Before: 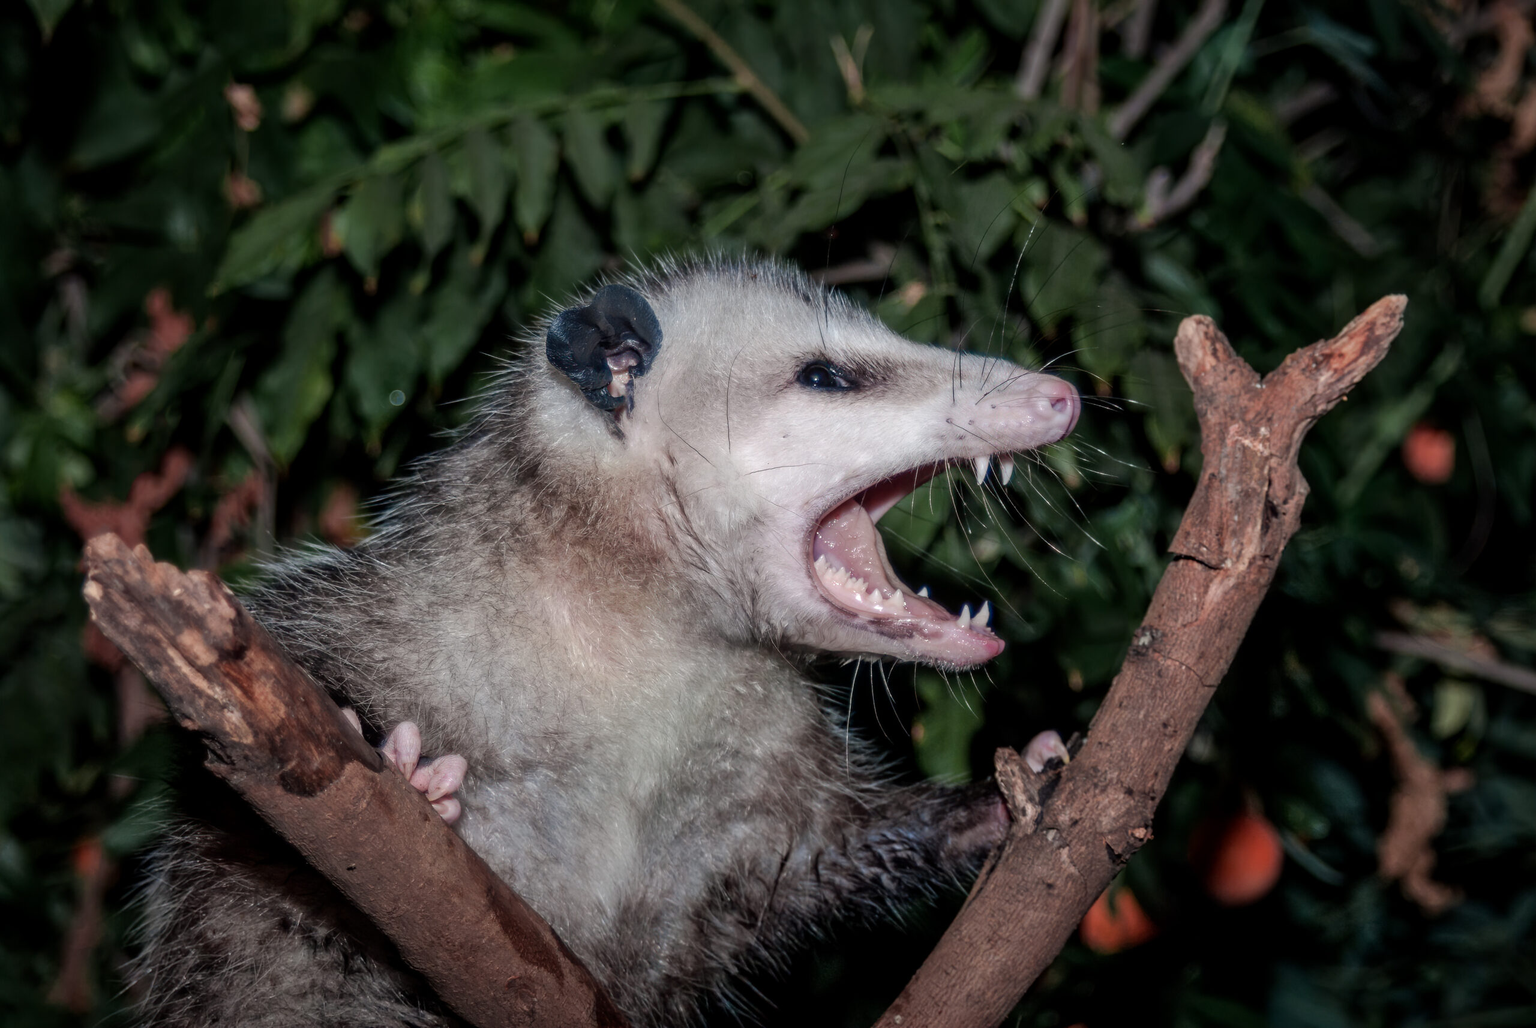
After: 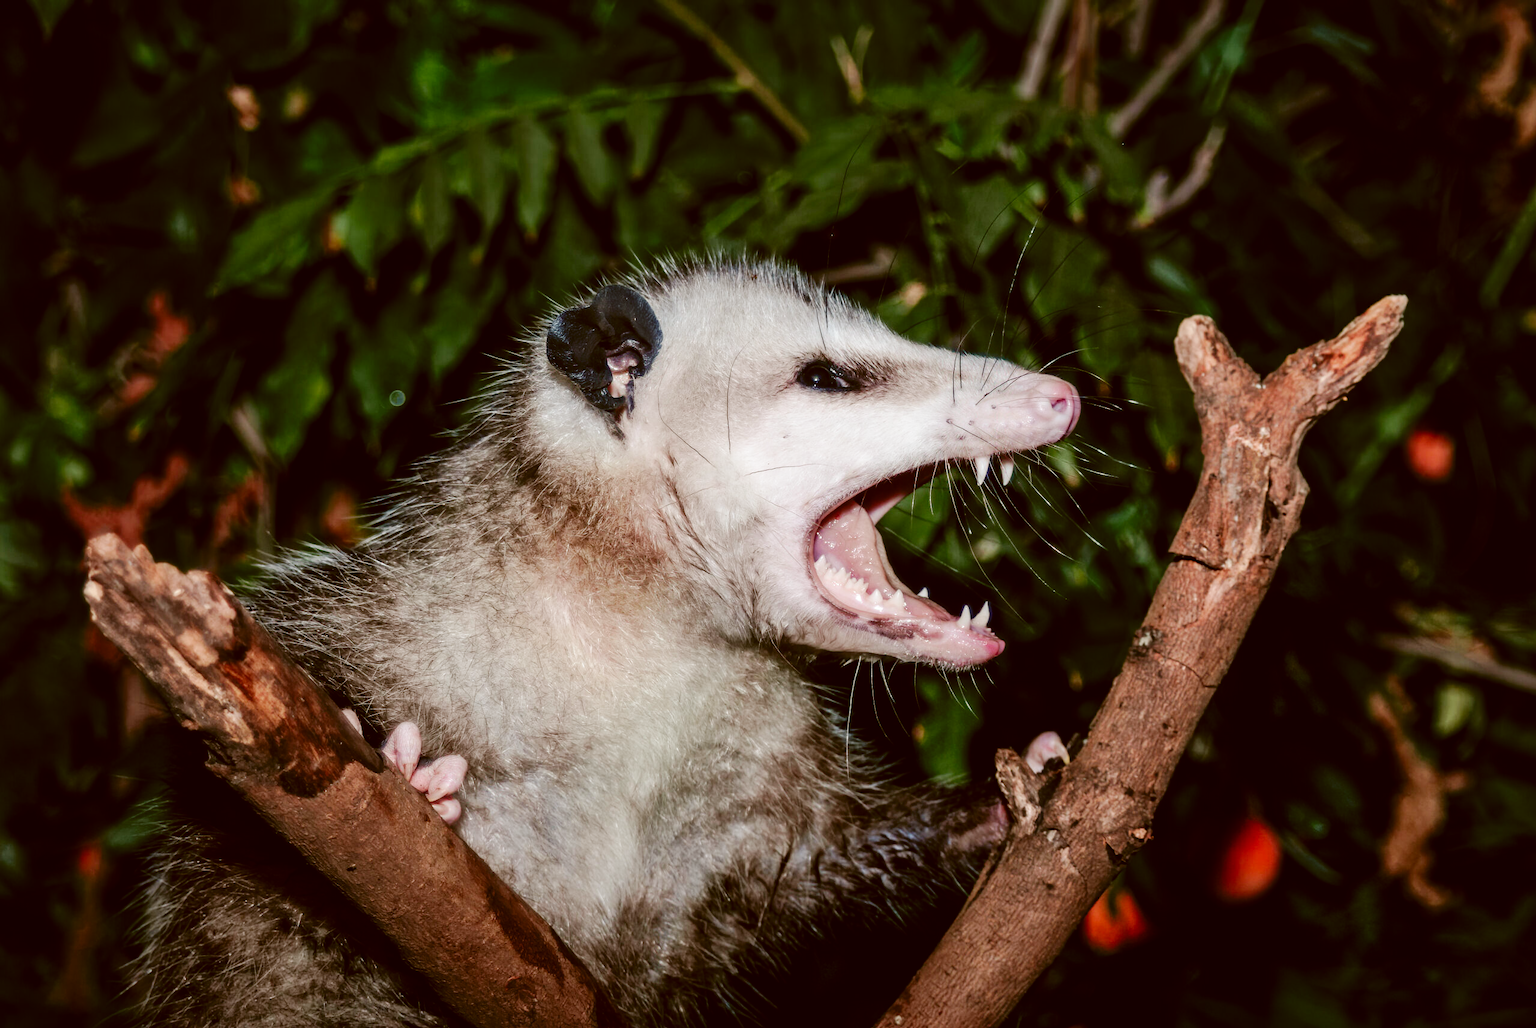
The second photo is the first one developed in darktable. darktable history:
color correction: highlights a* -0.482, highlights b* 0.161, shadows a* 4.66, shadows b* 20.72
base curve: curves: ch0 [(0, 0) (0.036, 0.025) (0.121, 0.166) (0.206, 0.329) (0.605, 0.79) (1, 1)], preserve colors none
